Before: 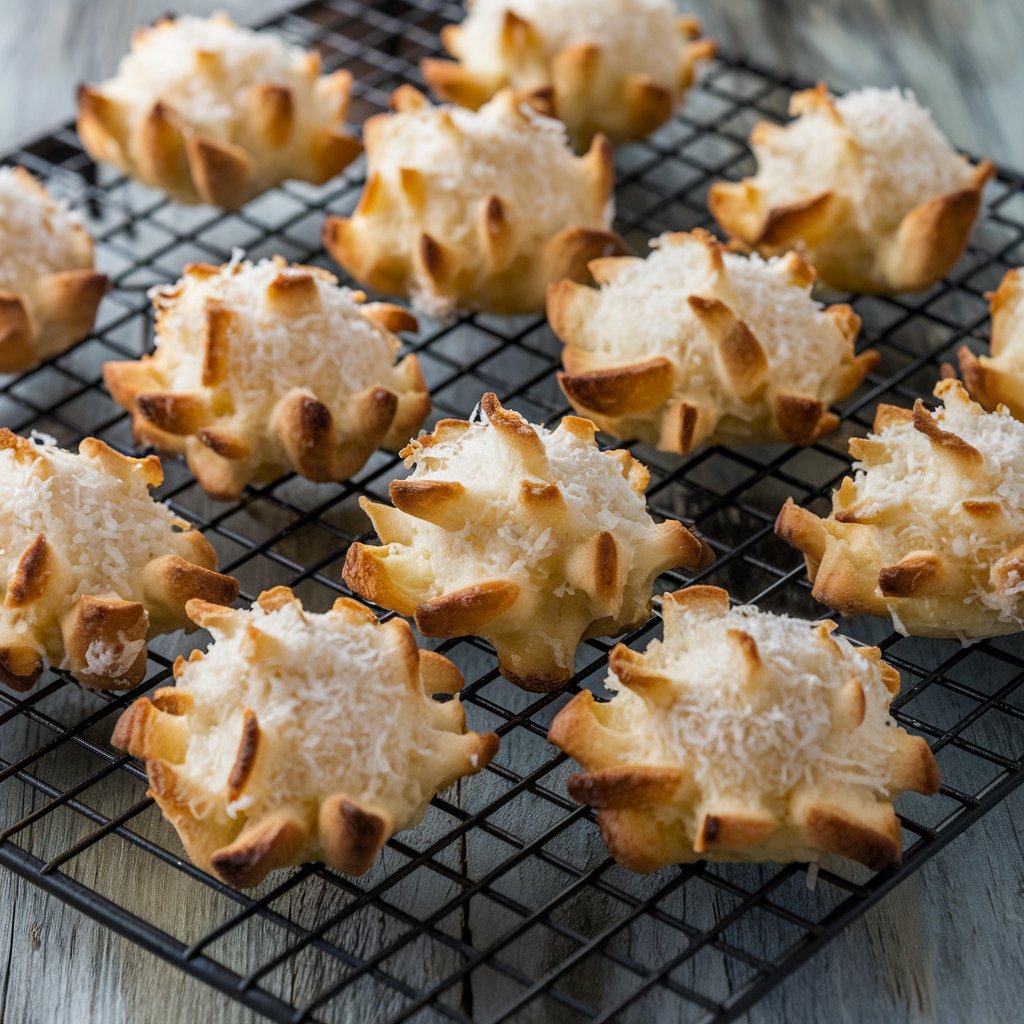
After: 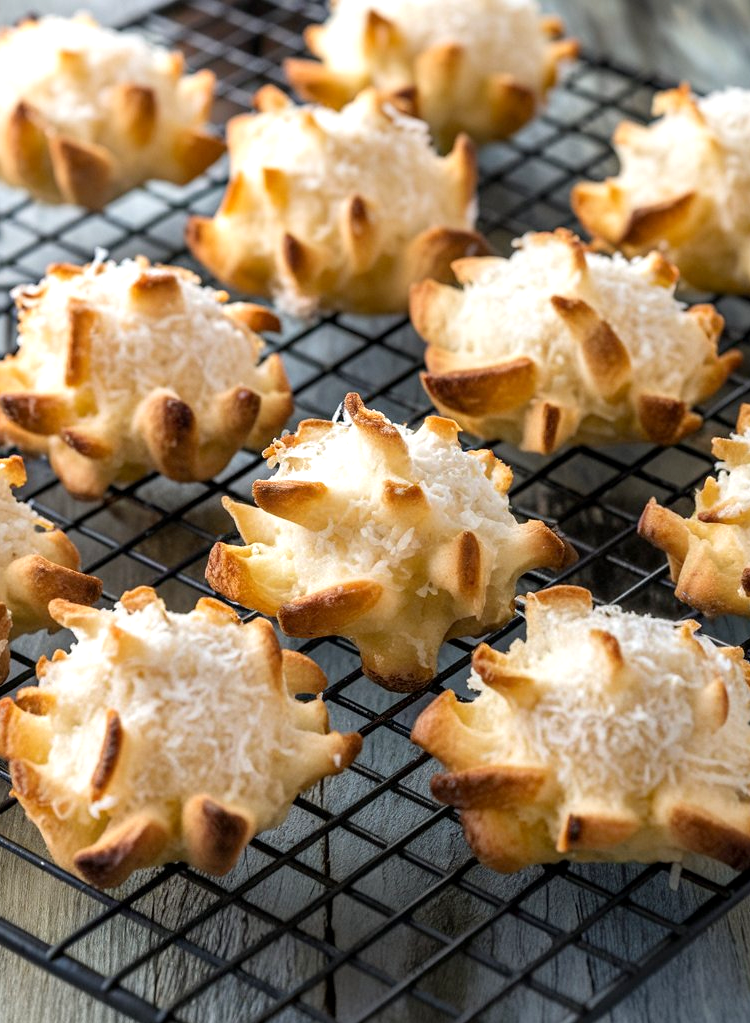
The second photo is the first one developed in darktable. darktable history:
exposure: black level correction 0.001, exposure 0.5 EV, compensate exposure bias true, compensate highlight preservation false
crop: left 13.443%, right 13.31%
